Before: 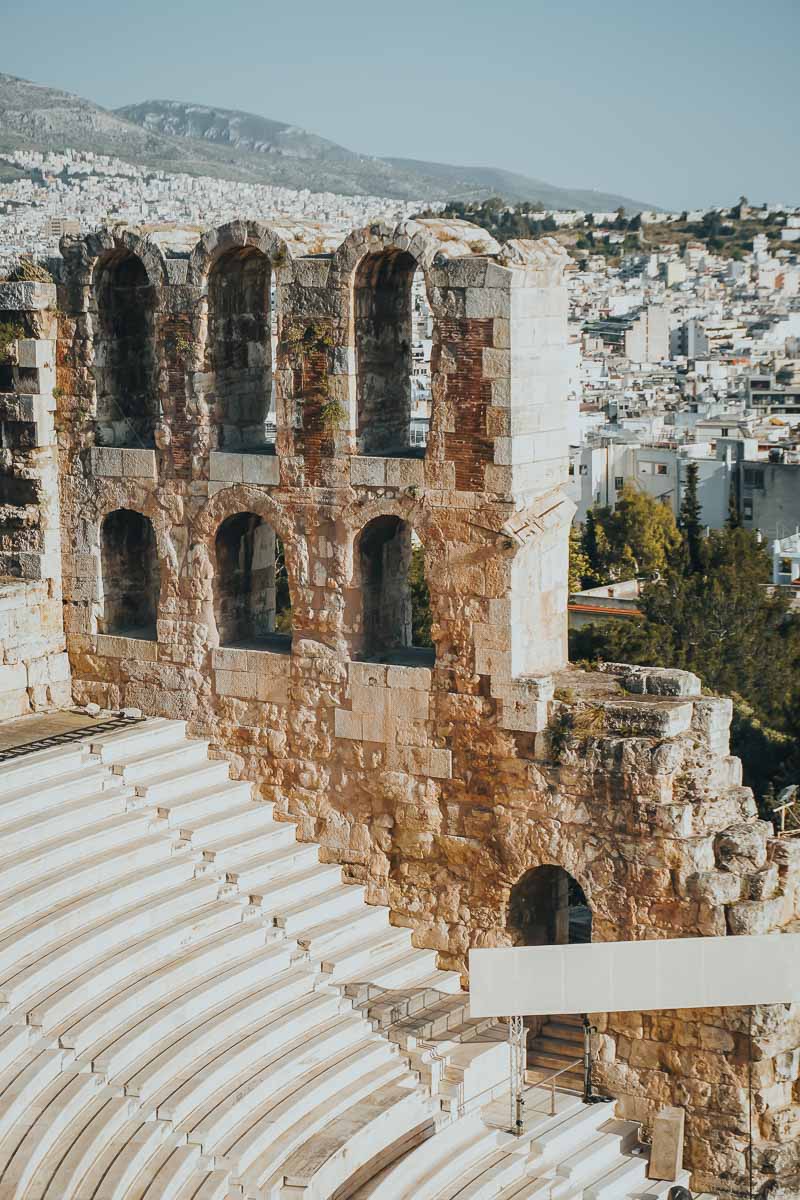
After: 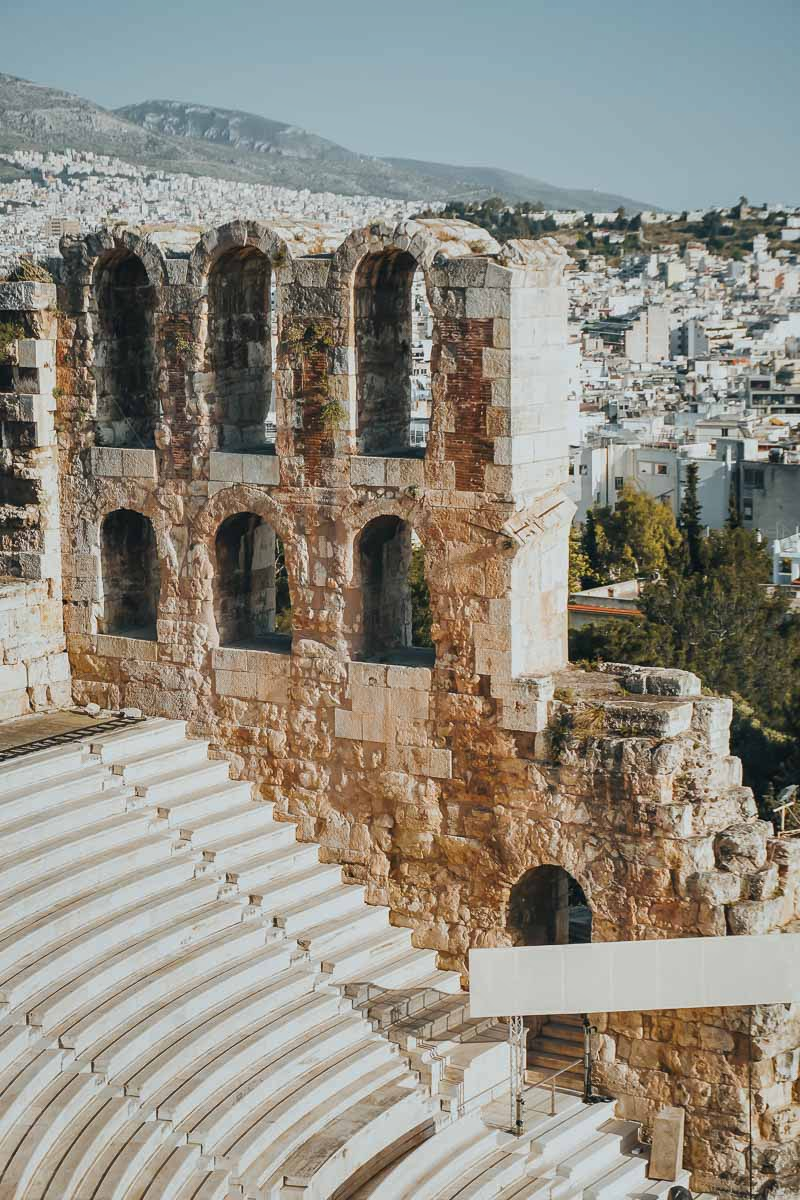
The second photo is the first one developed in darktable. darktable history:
shadows and highlights: shadows 60.83, soften with gaussian
